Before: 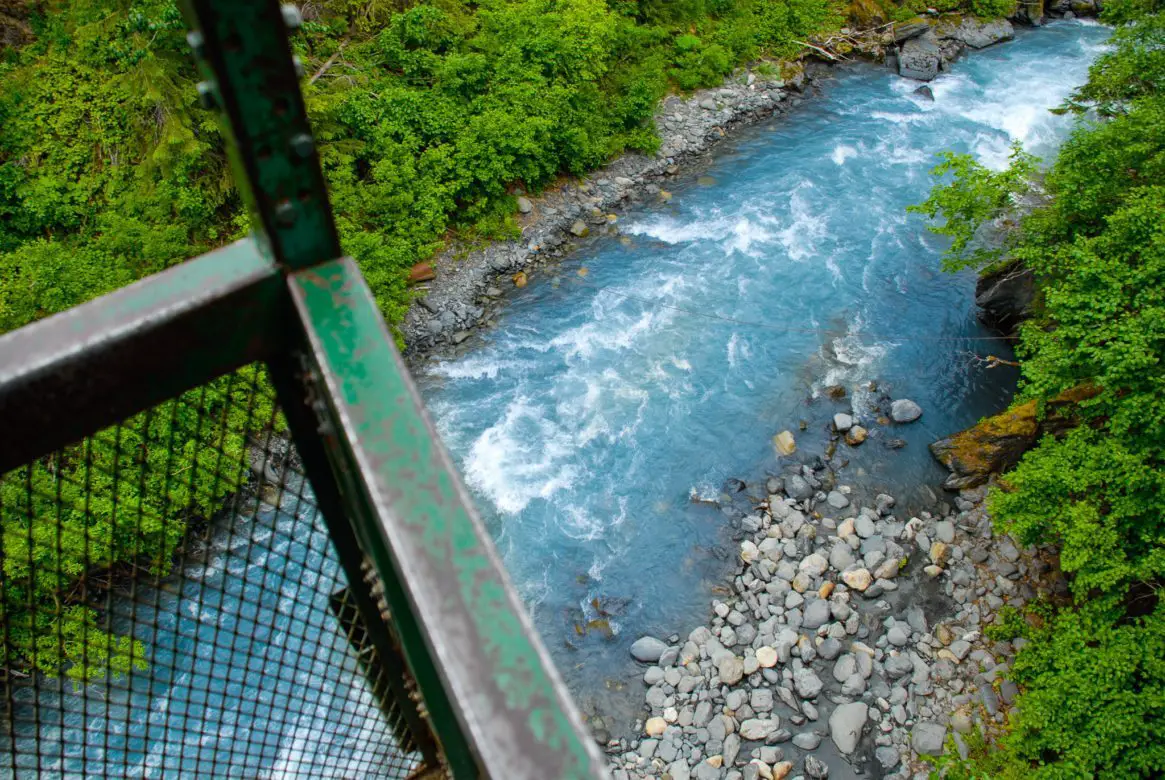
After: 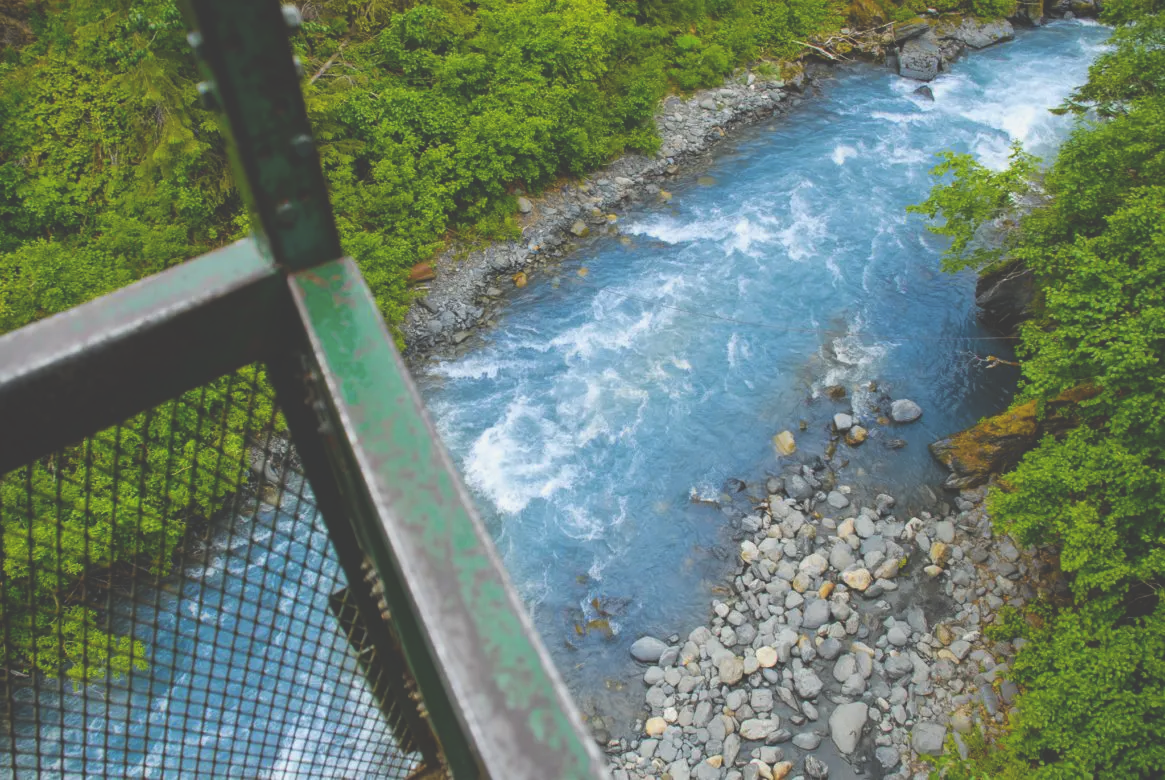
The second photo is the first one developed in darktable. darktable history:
exposure: black level correction -0.036, exposure -0.497 EV, compensate highlight preservation false
color contrast: green-magenta contrast 0.8, blue-yellow contrast 1.1, unbound 0
levels: levels [0, 0.435, 0.917]
